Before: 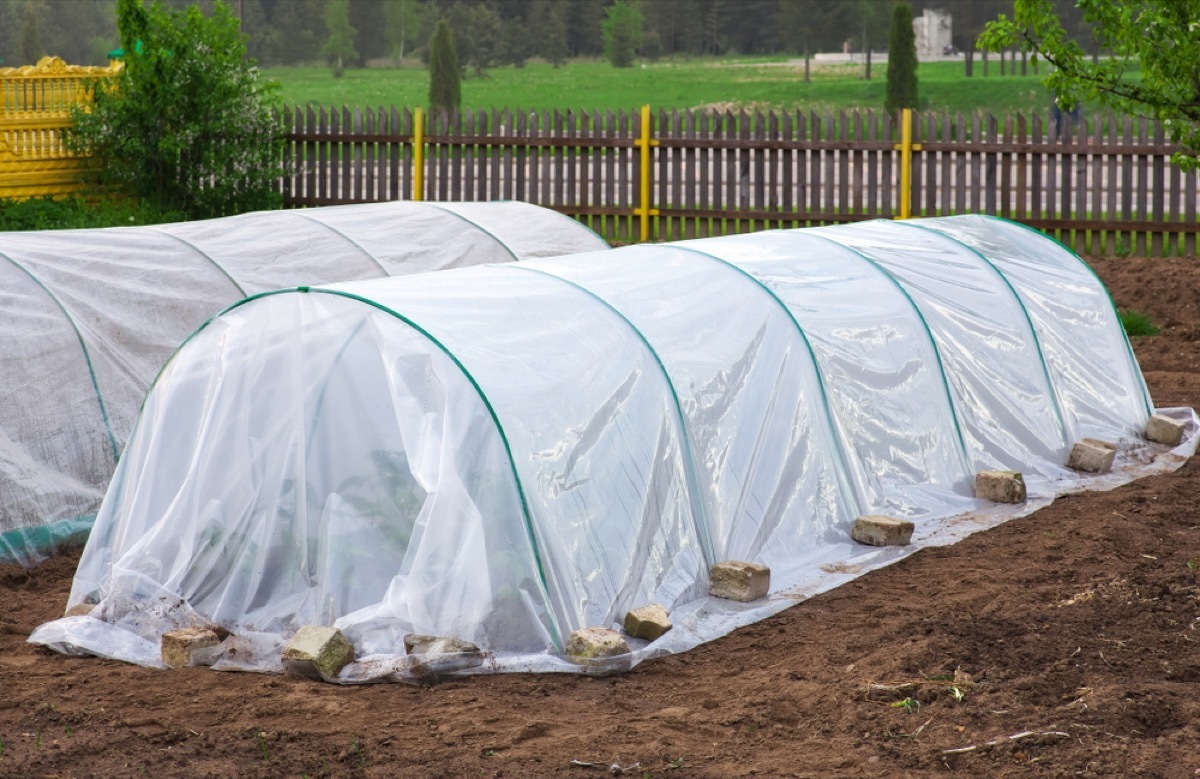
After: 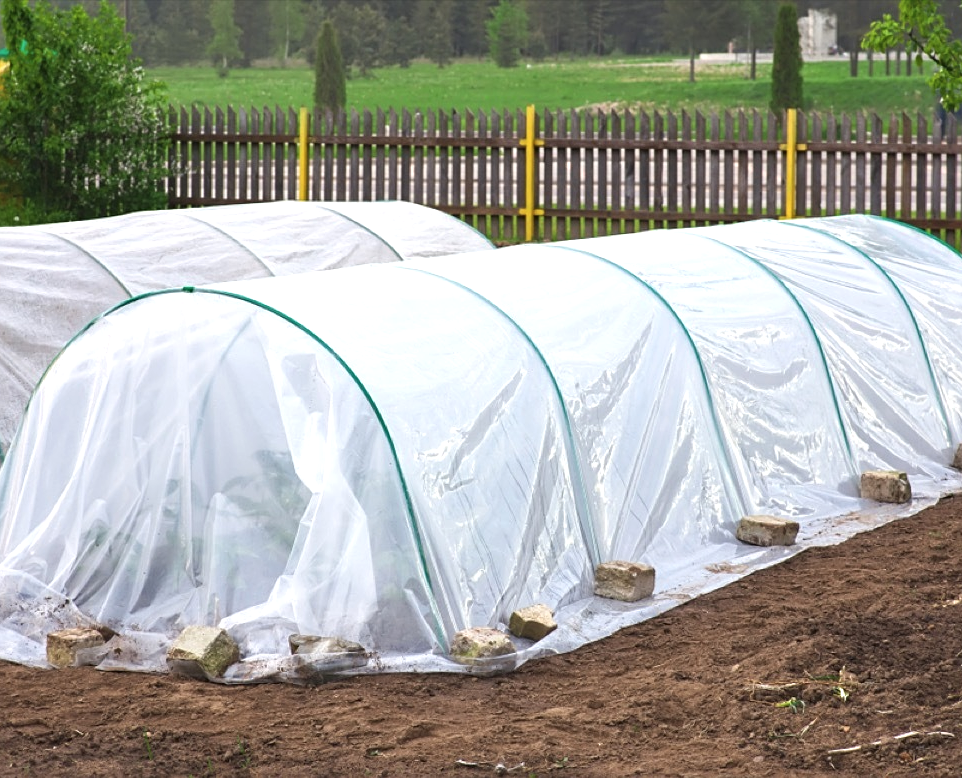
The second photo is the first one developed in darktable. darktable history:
exposure: black level correction -0.002, exposure 0.54 EV, compensate highlight preservation false
contrast brightness saturation: contrast -0.08, brightness -0.04, saturation -0.11
crop and rotate: left 9.597%, right 10.195%
sharpen: radius 2.529, amount 0.323
